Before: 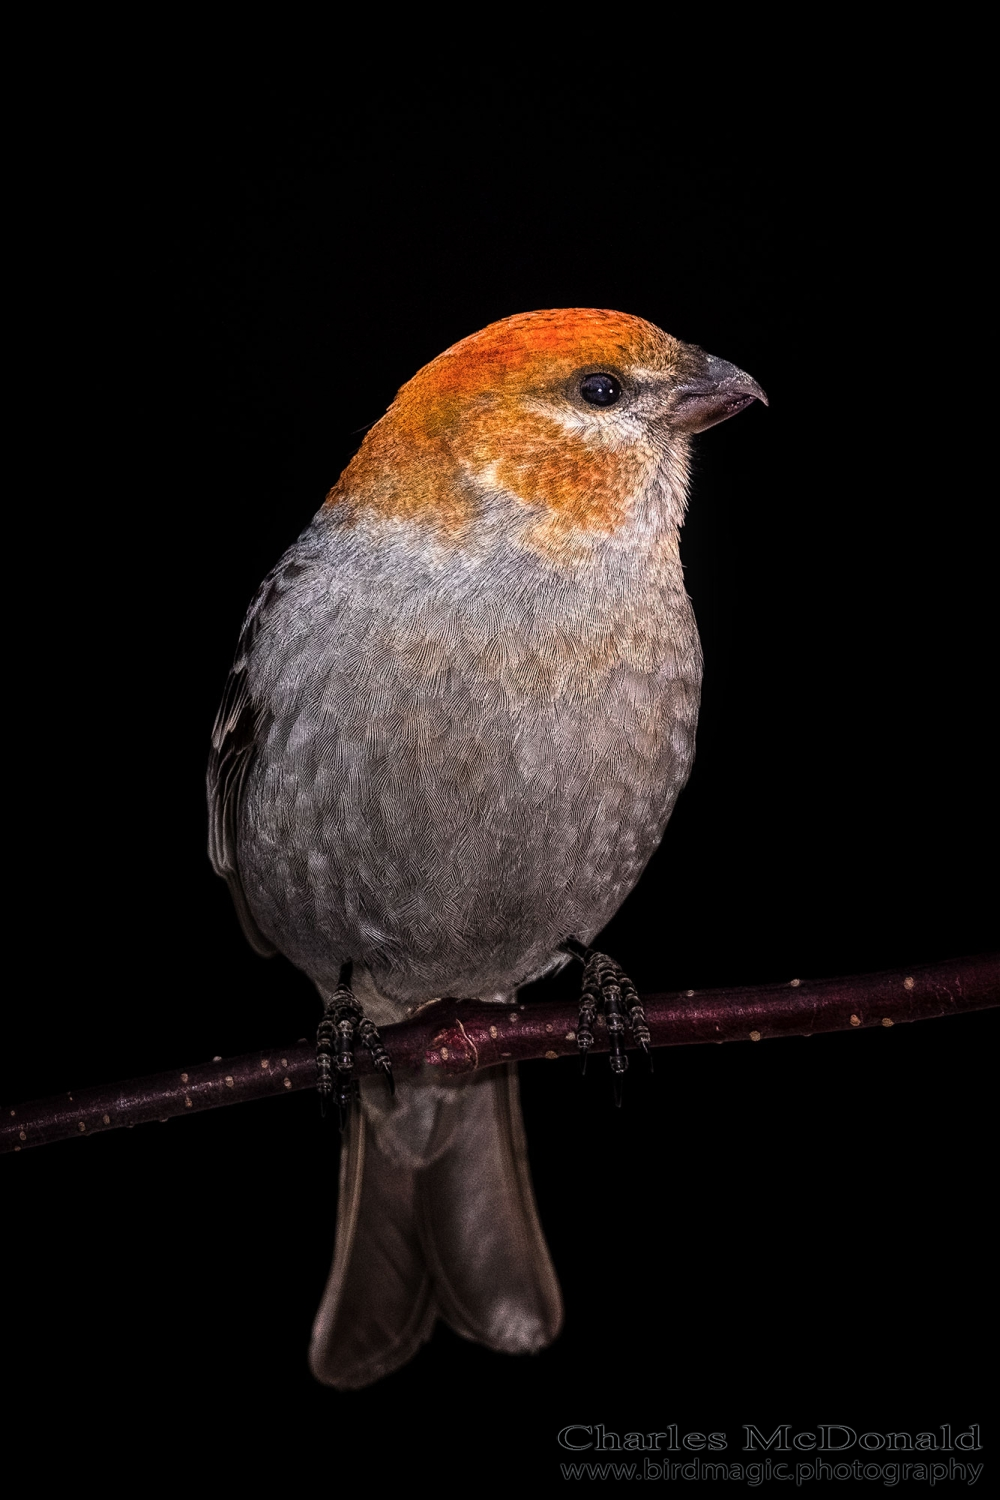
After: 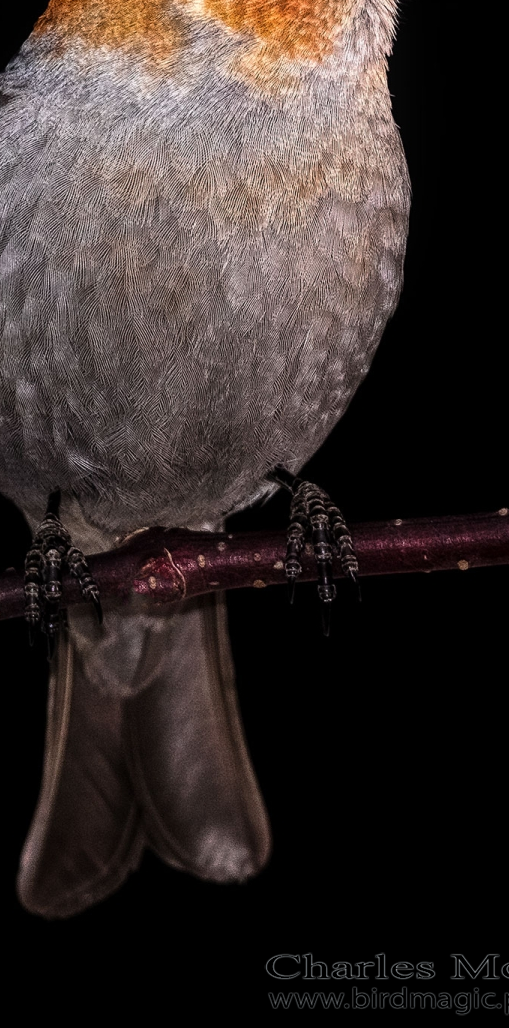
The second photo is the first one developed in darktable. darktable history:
color calibration: illuminant same as pipeline (D50), adaptation XYZ, x 0.346, y 0.358, temperature 5004.93 K, saturation algorithm version 1 (2020)
crop and rotate: left 29.275%, top 31.436%, right 19.821%
